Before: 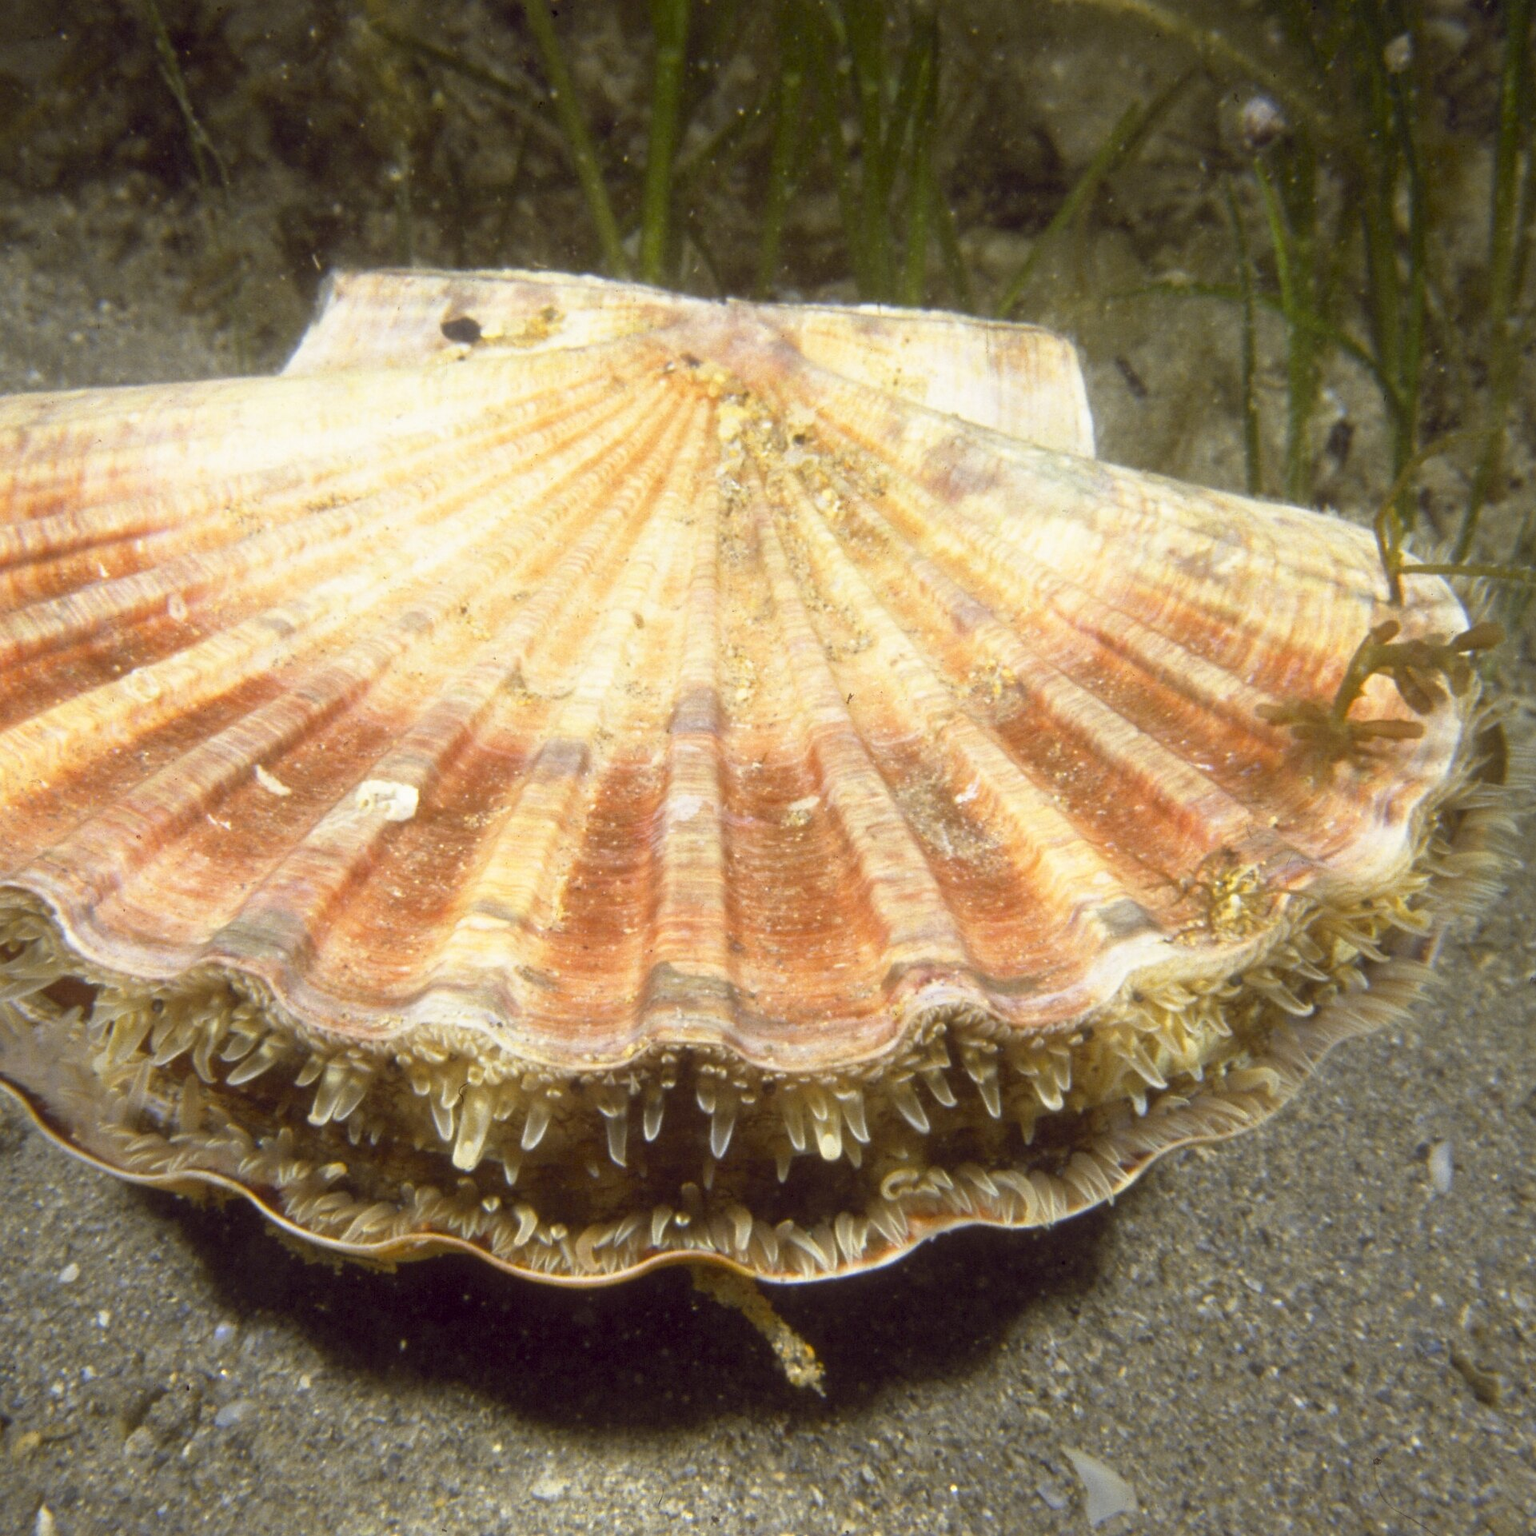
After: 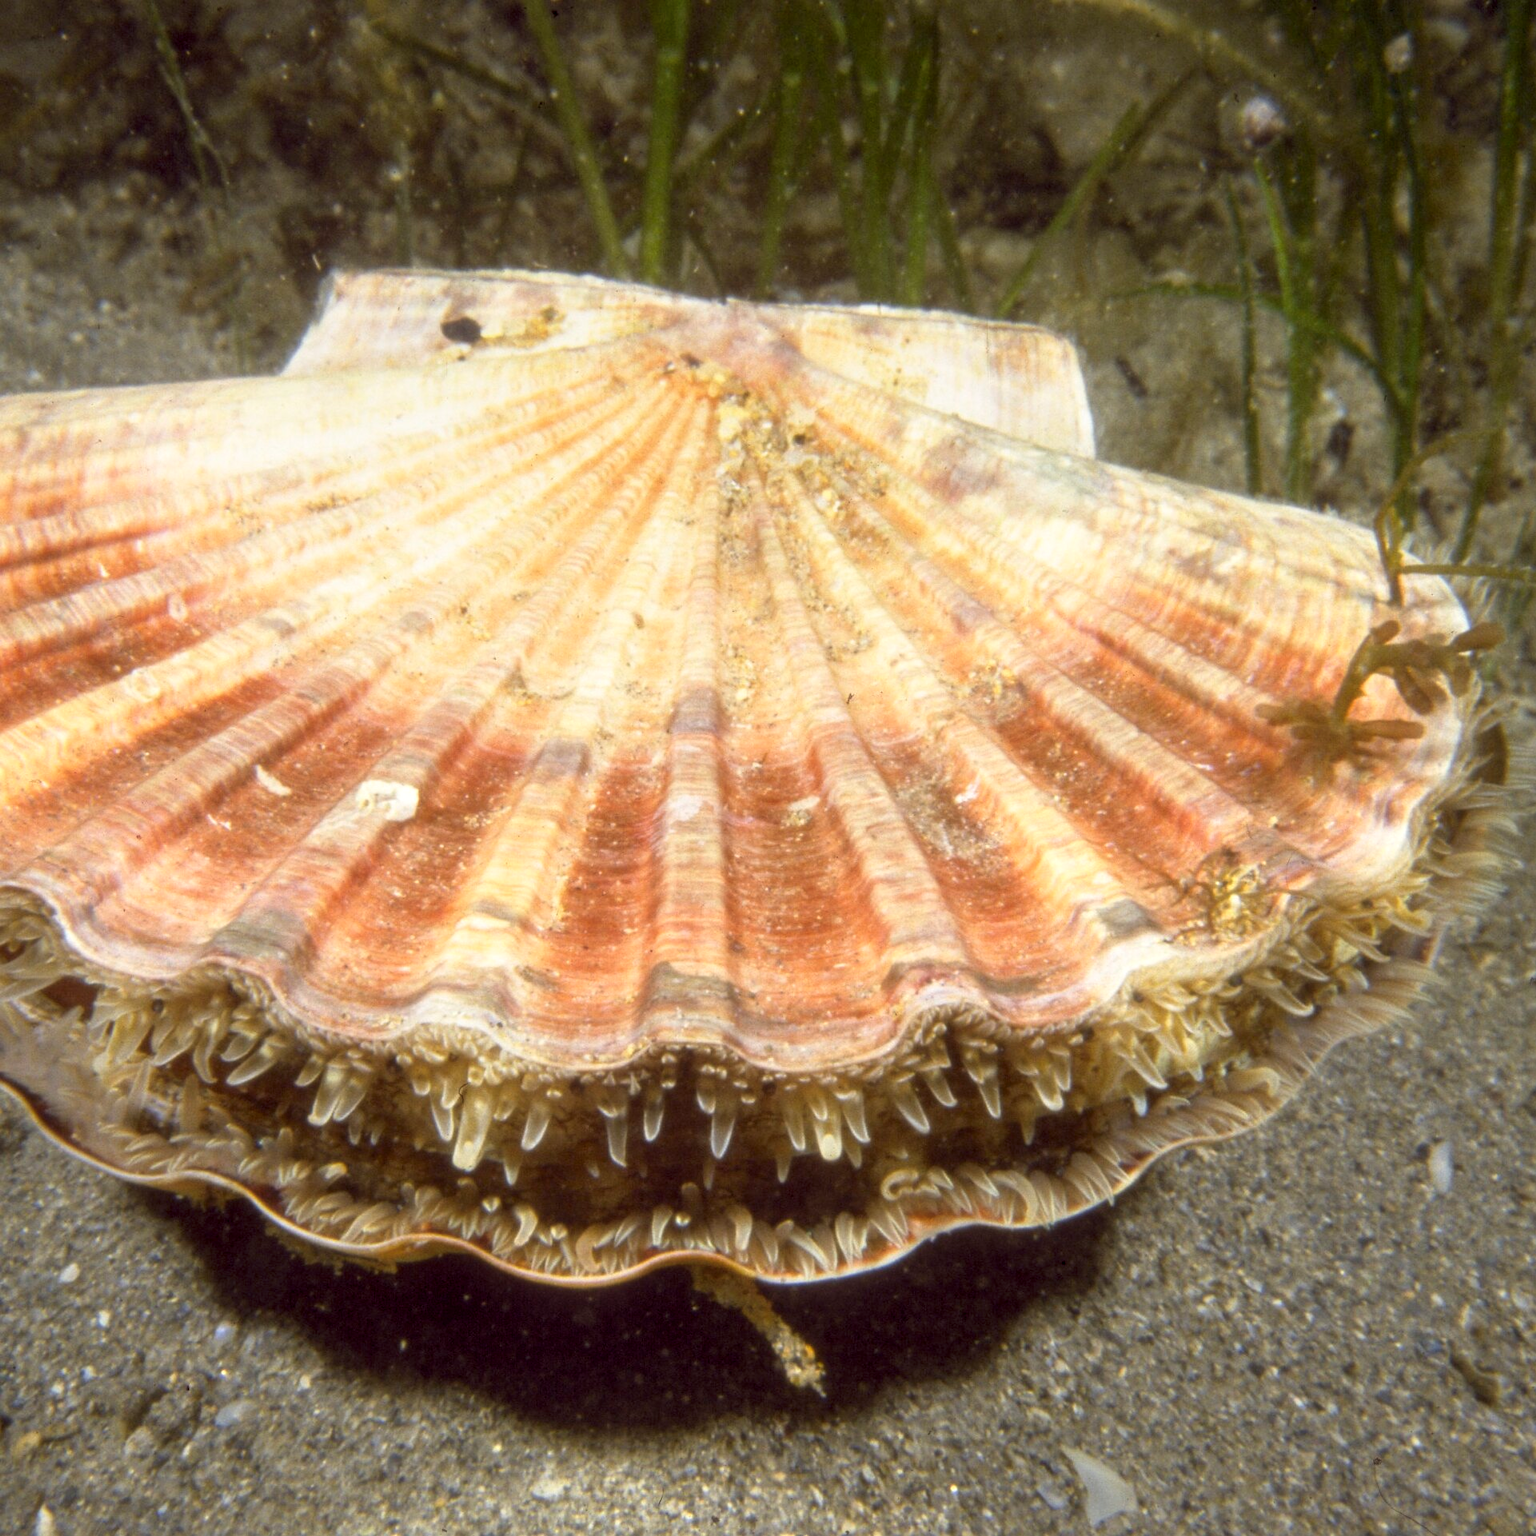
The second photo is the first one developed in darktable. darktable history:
soften: size 10%, saturation 50%, brightness 0.2 EV, mix 10%
local contrast: on, module defaults
